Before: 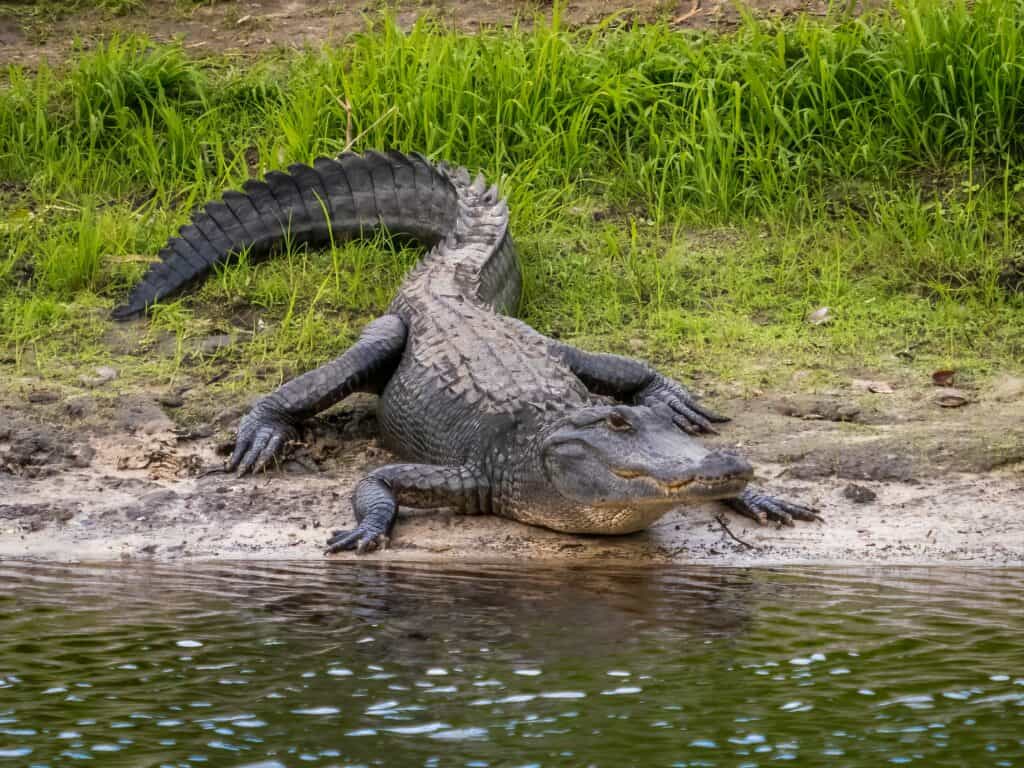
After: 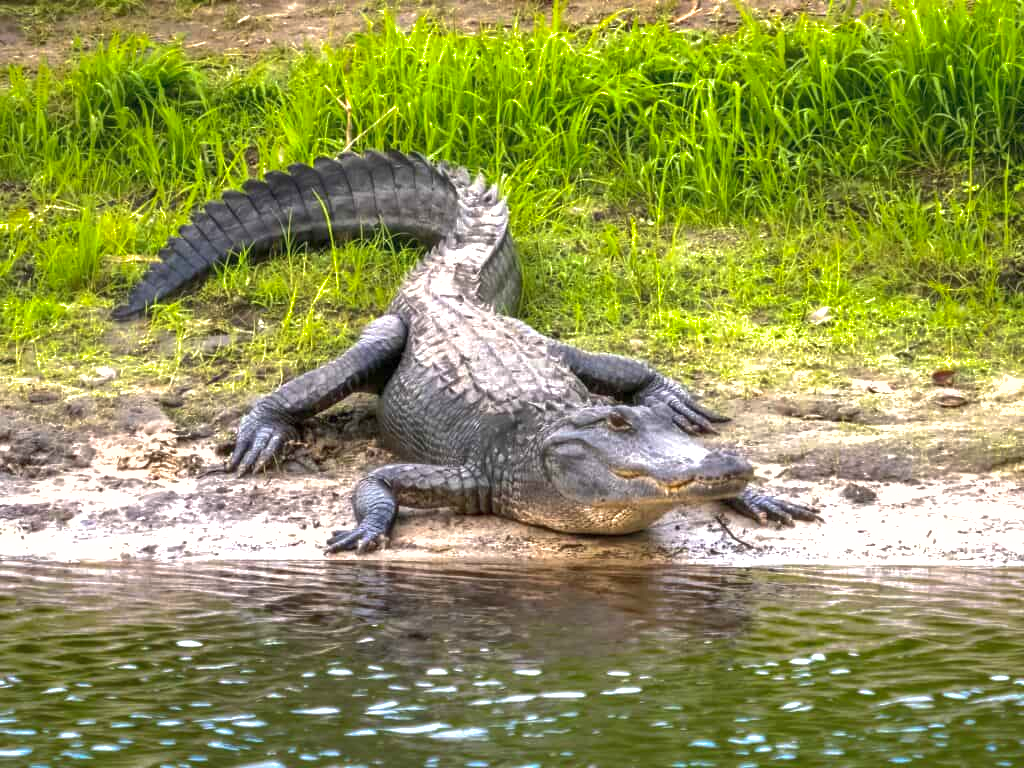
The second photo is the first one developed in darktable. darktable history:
shadows and highlights: on, module defaults
color balance rgb: perceptual saturation grading › global saturation 0.47%, perceptual brilliance grading › highlights 11.239%, global vibrance 11.132%
exposure: black level correction 0, exposure 0.695 EV, compensate highlight preservation false
